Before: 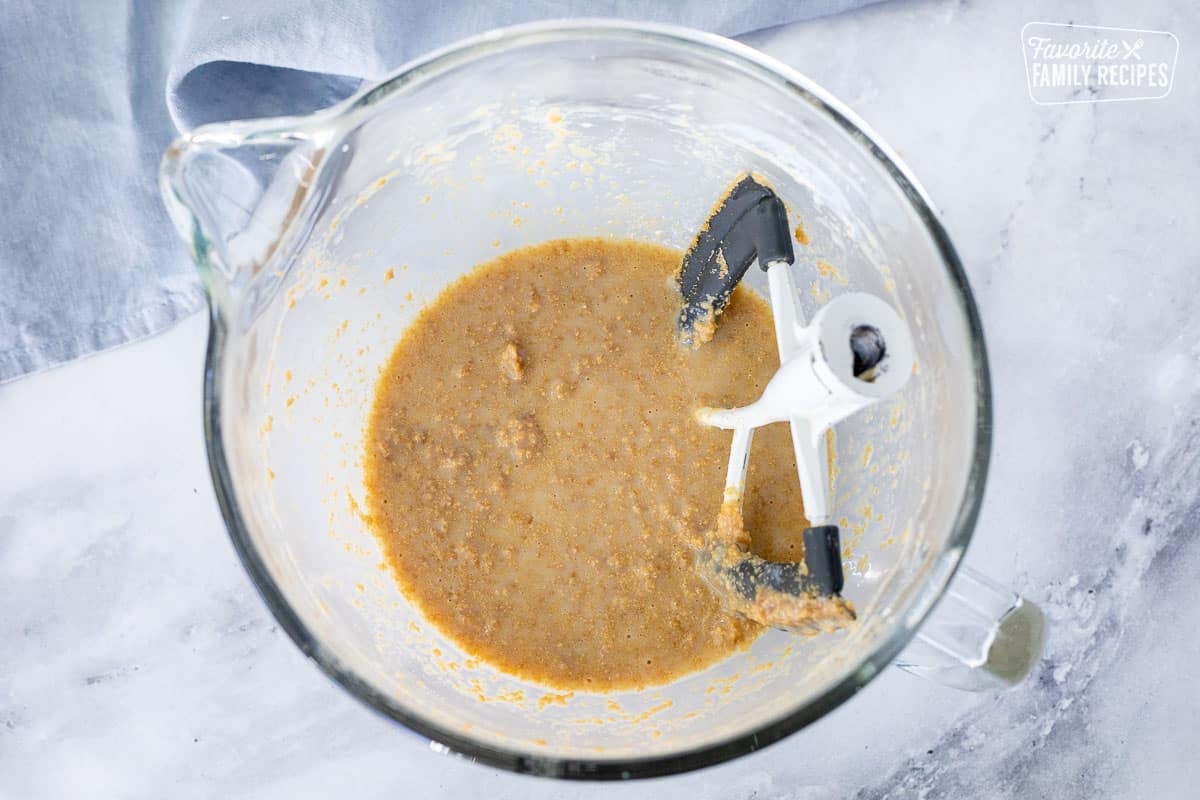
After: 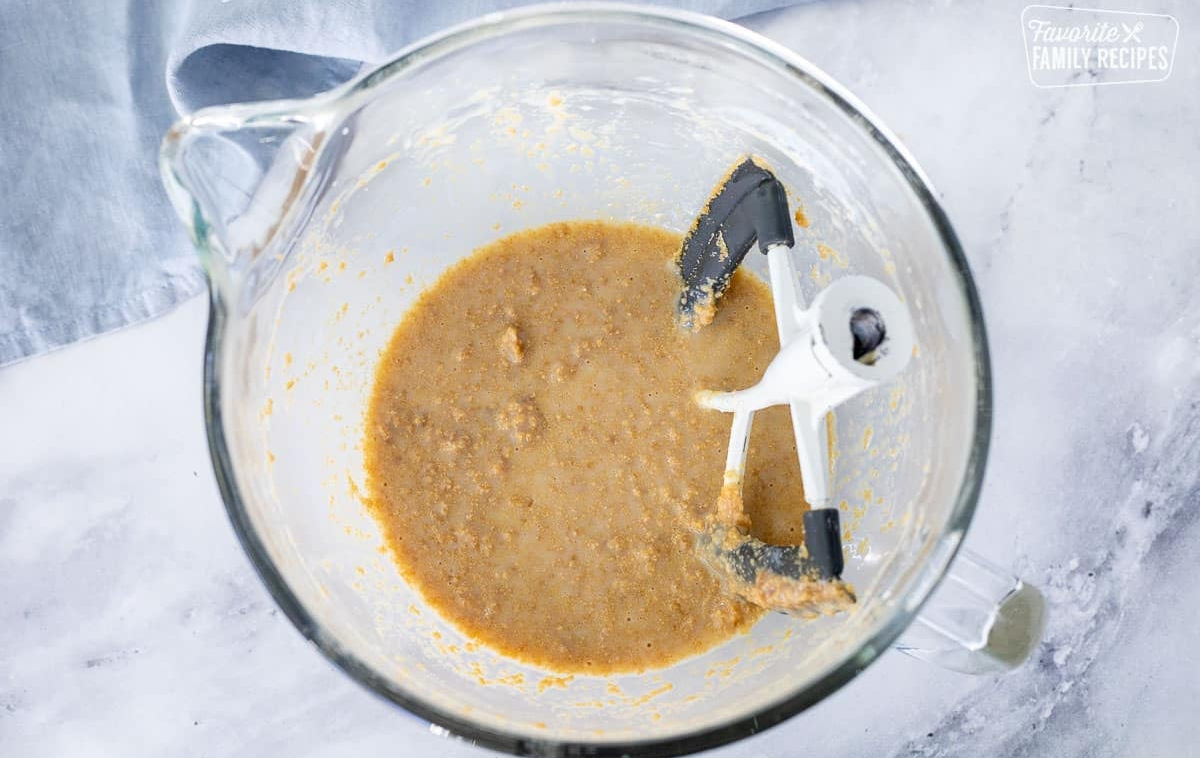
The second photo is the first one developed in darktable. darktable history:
crop and rotate: top 2.133%, bottom 3.049%
